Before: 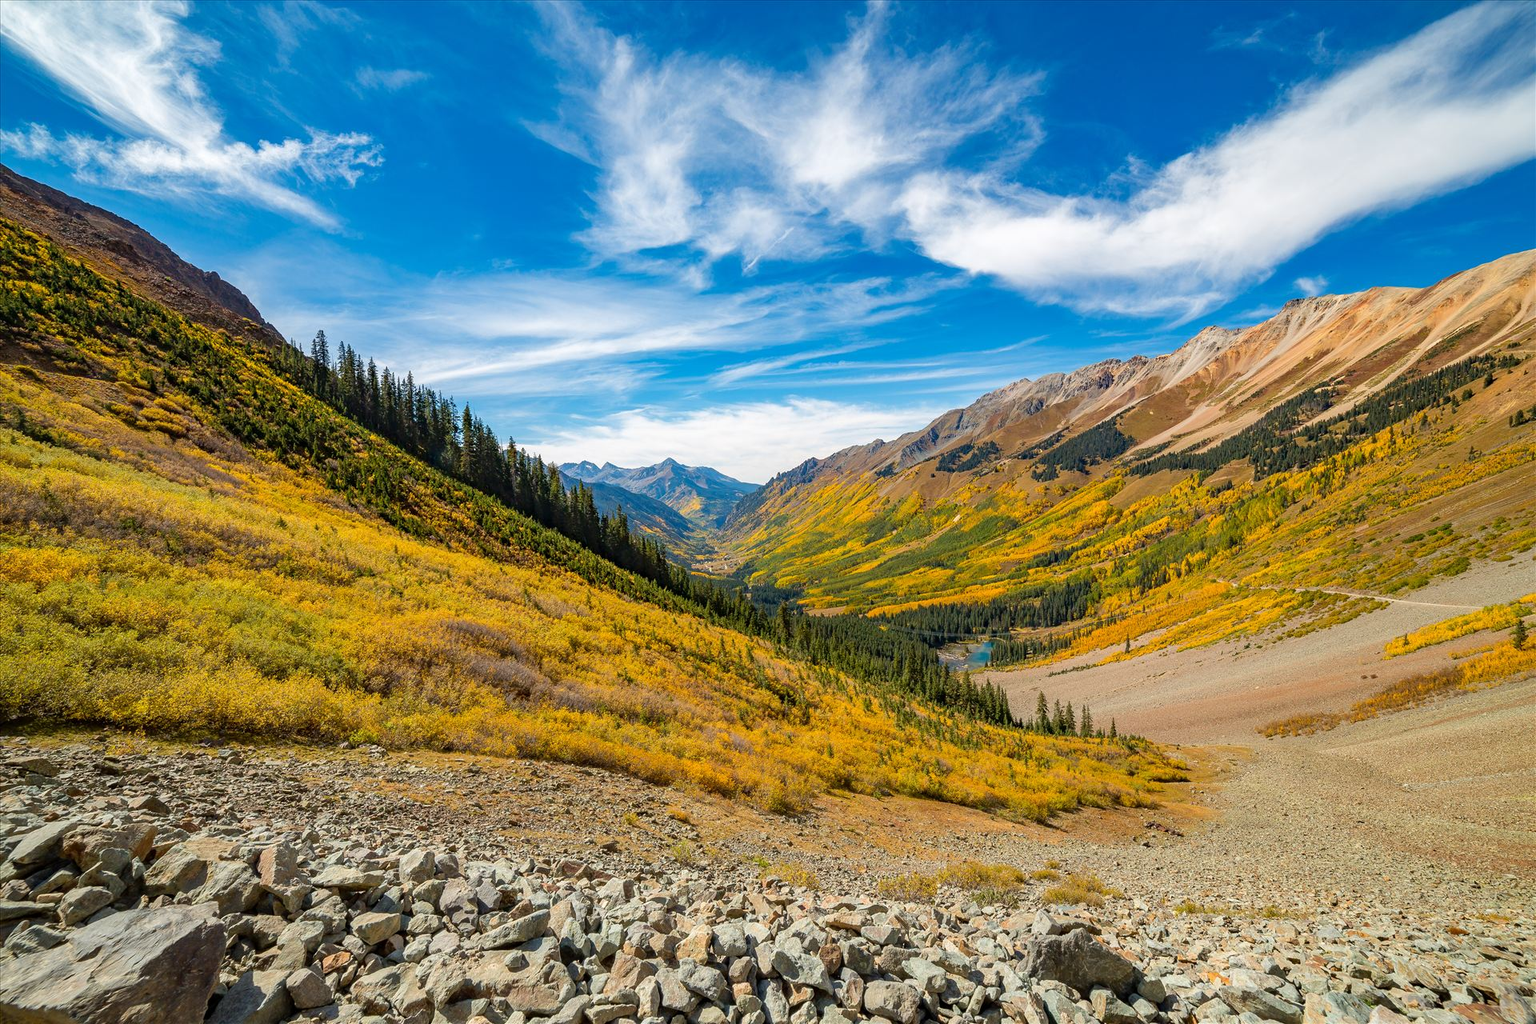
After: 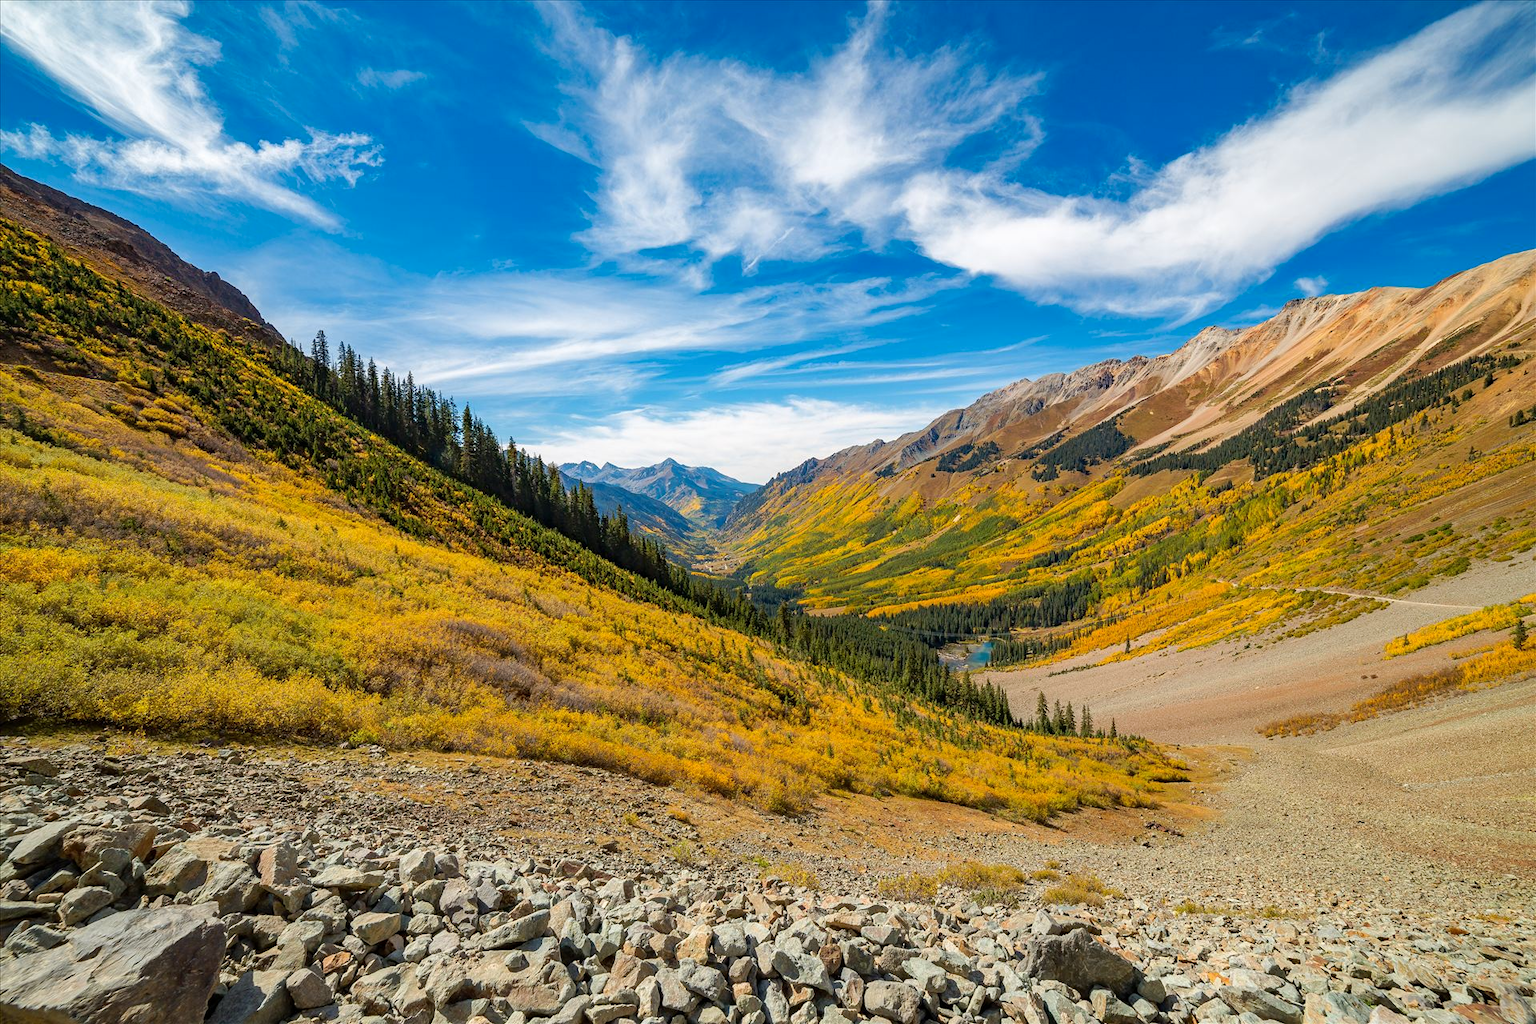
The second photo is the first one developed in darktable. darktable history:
tone curve: curves: ch0 [(0, 0) (0.003, 0.003) (0.011, 0.011) (0.025, 0.025) (0.044, 0.044) (0.069, 0.068) (0.1, 0.098) (0.136, 0.134) (0.177, 0.175) (0.224, 0.221) (0.277, 0.273) (0.335, 0.33) (0.399, 0.393) (0.468, 0.461) (0.543, 0.546) (0.623, 0.625) (0.709, 0.711) (0.801, 0.802) (0.898, 0.898) (1, 1)], preserve colors none
